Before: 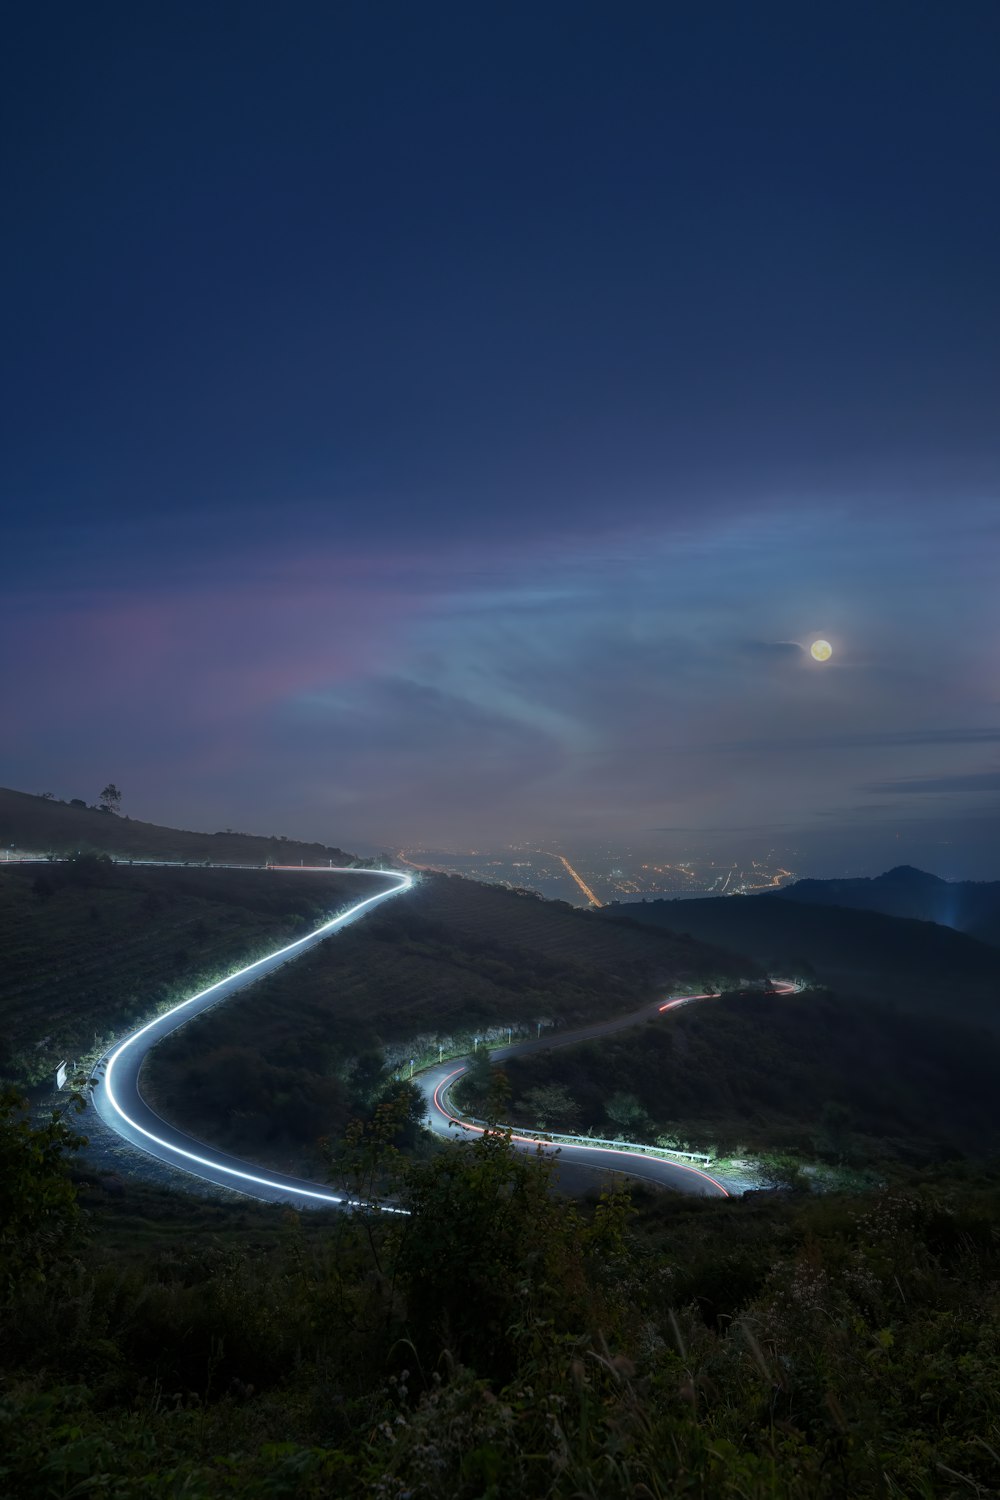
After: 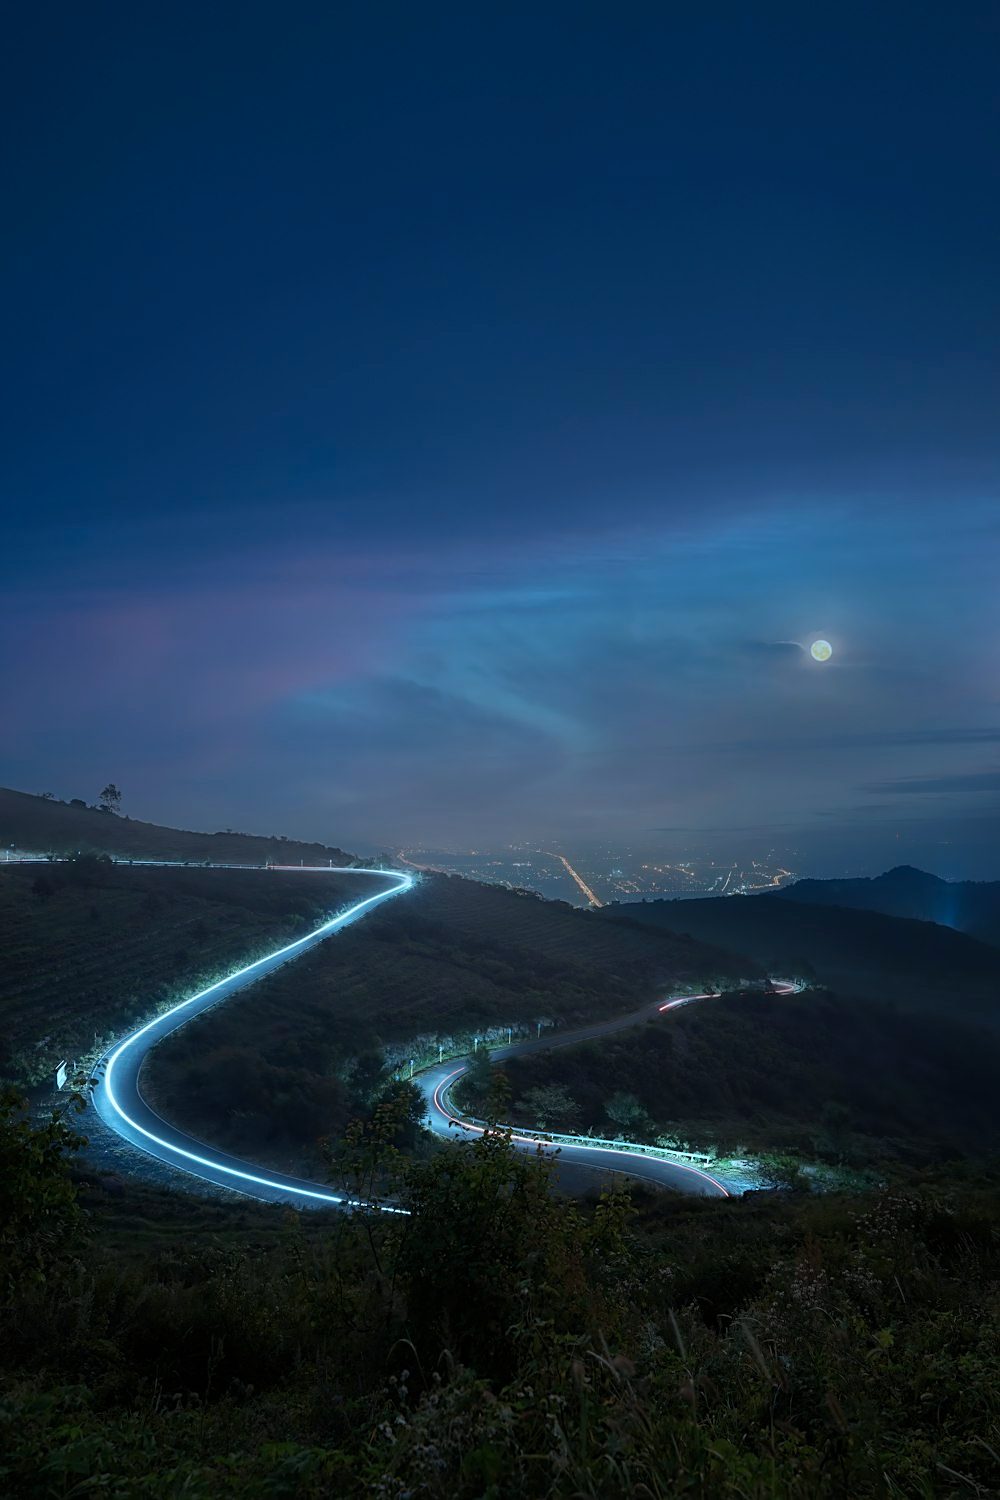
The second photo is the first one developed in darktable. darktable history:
sharpen: on, module defaults
color correction: highlights a* -10.69, highlights b* -19.19
